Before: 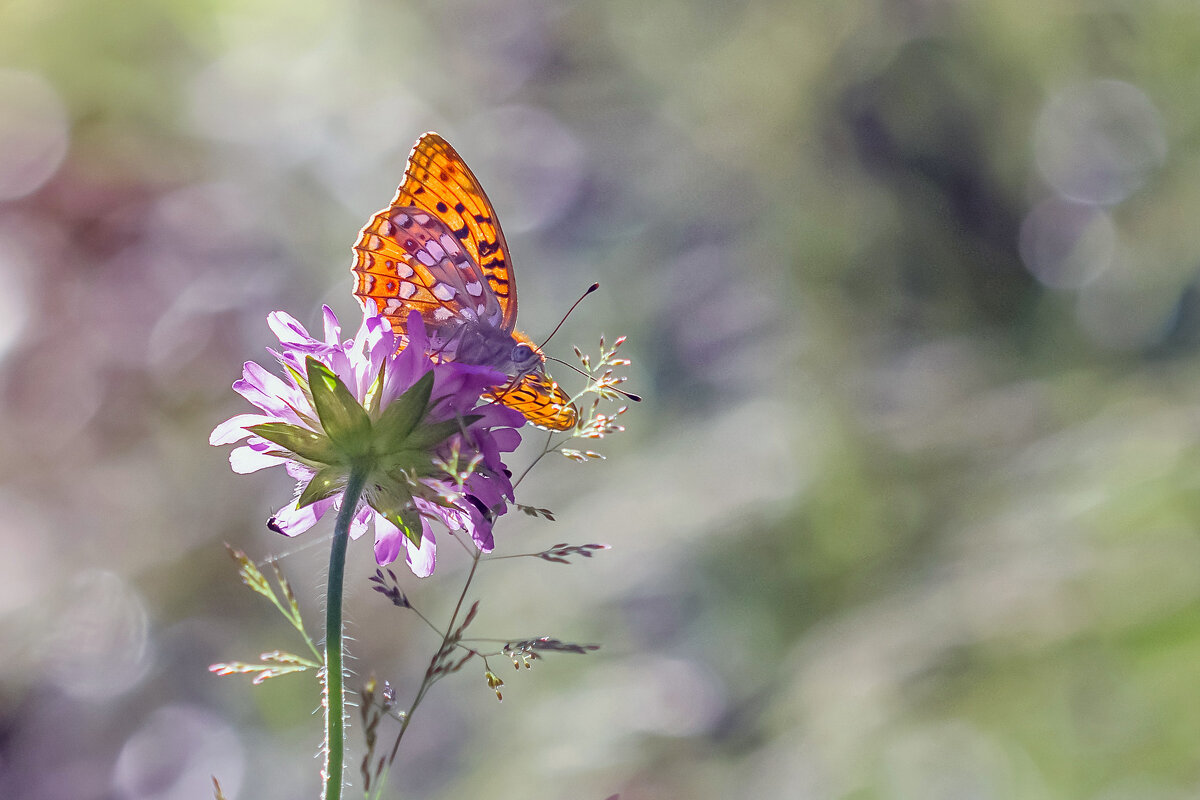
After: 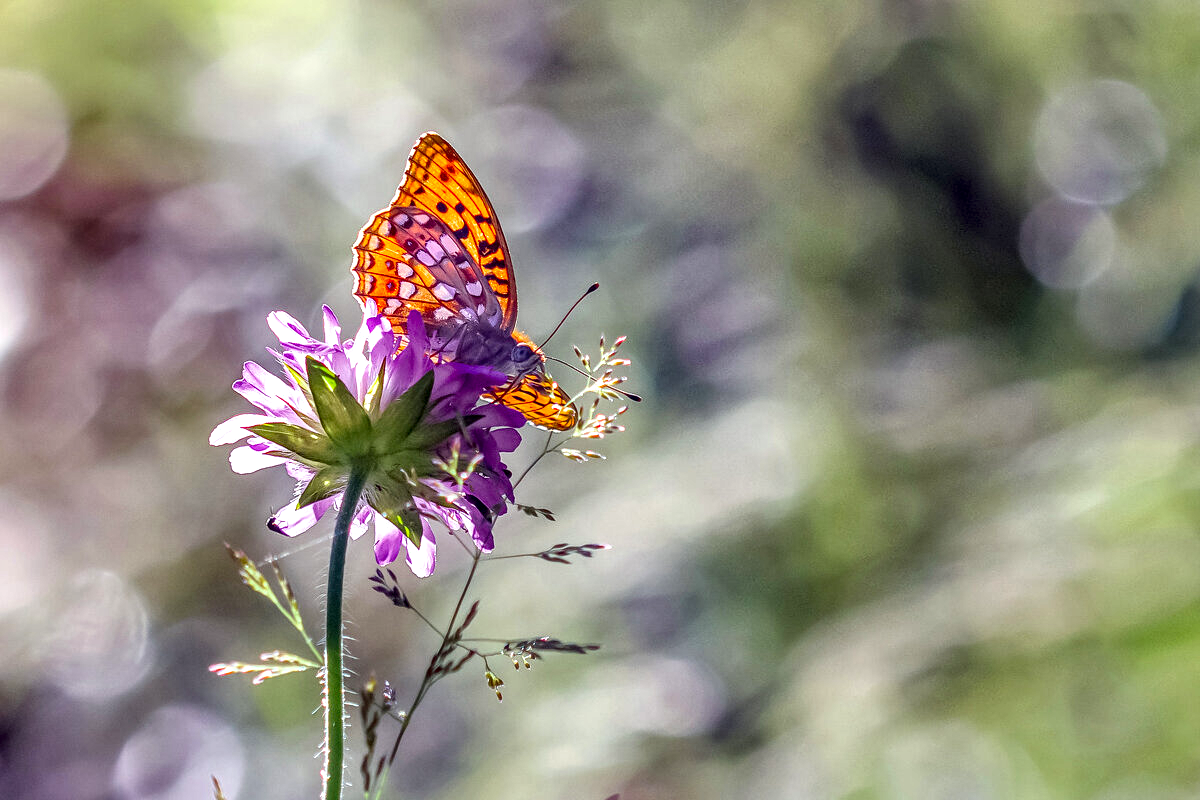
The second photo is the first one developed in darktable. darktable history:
local contrast: highlights 64%, shadows 54%, detail 168%, midtone range 0.518
contrast brightness saturation: contrast 0.092, saturation 0.267
color correction: highlights a* -0.099, highlights b* 0.119
